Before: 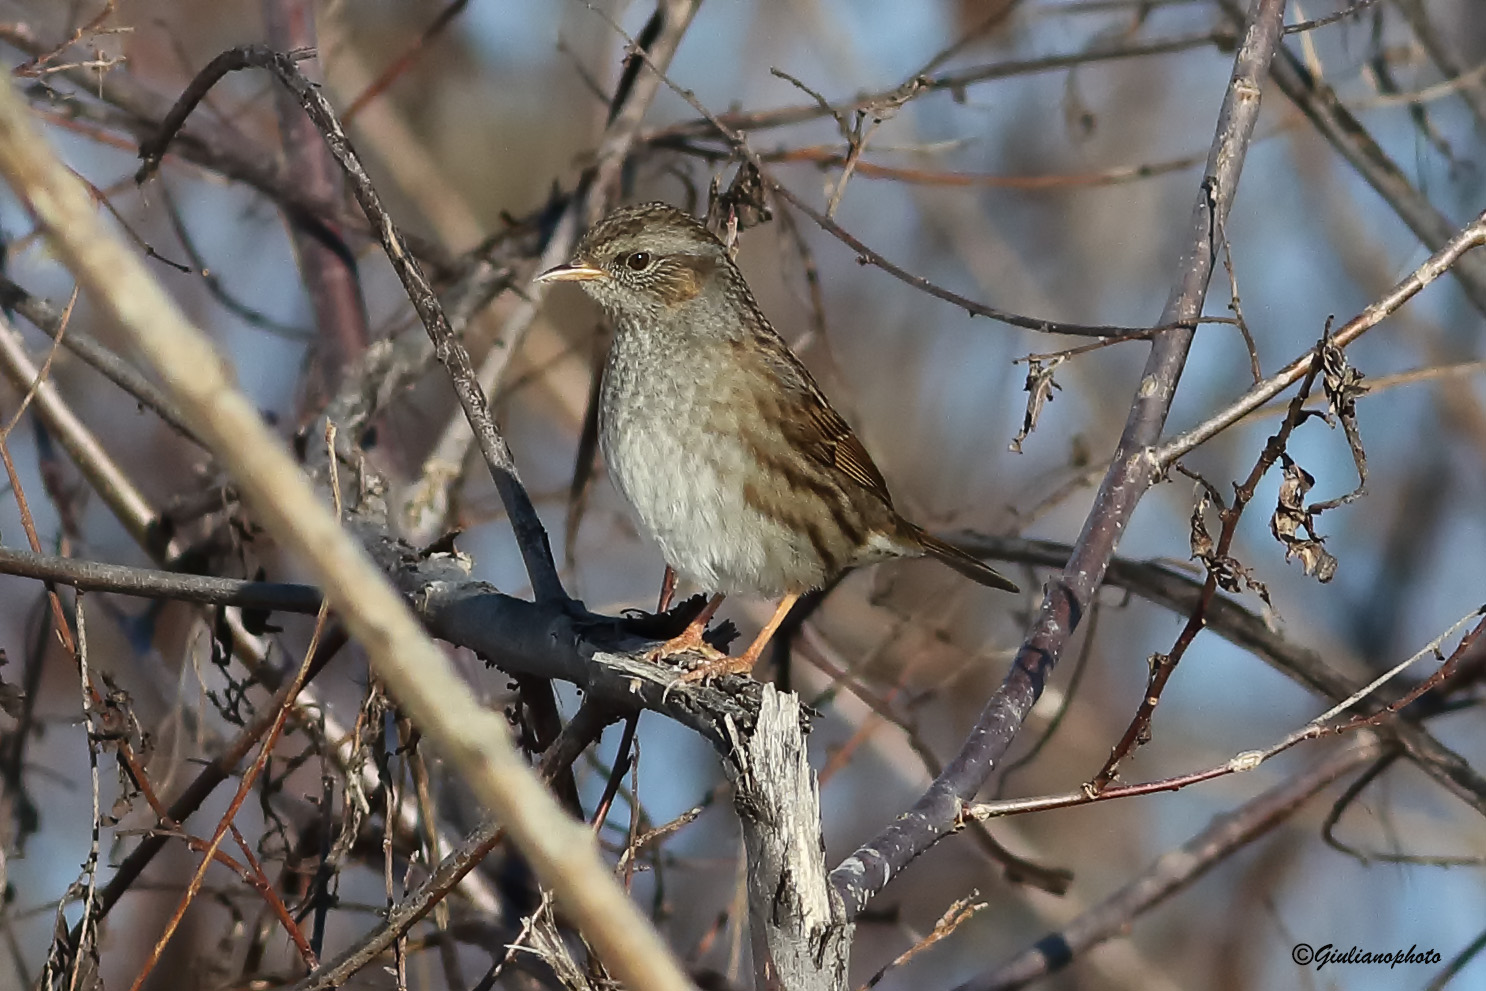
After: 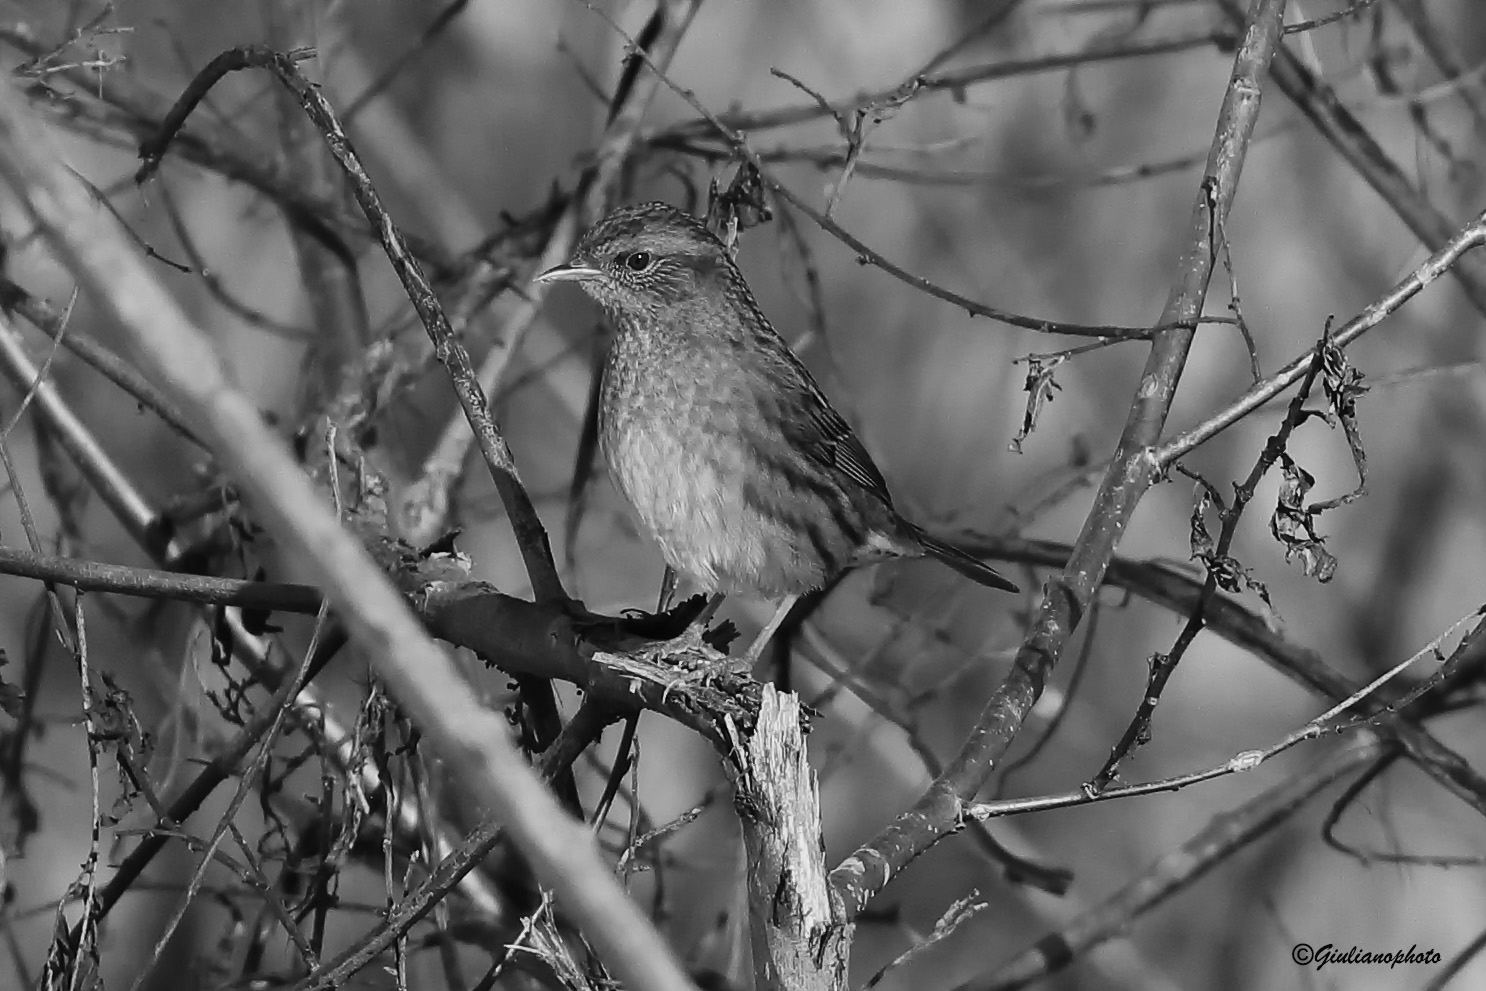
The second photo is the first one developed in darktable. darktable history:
color balance rgb: saturation formula JzAzBz (2021)
color calibration: output gray [0.246, 0.254, 0.501, 0], gray › normalize channels true, illuminant same as pipeline (D50), adaptation XYZ, x 0.346, y 0.359, gamut compression 0
